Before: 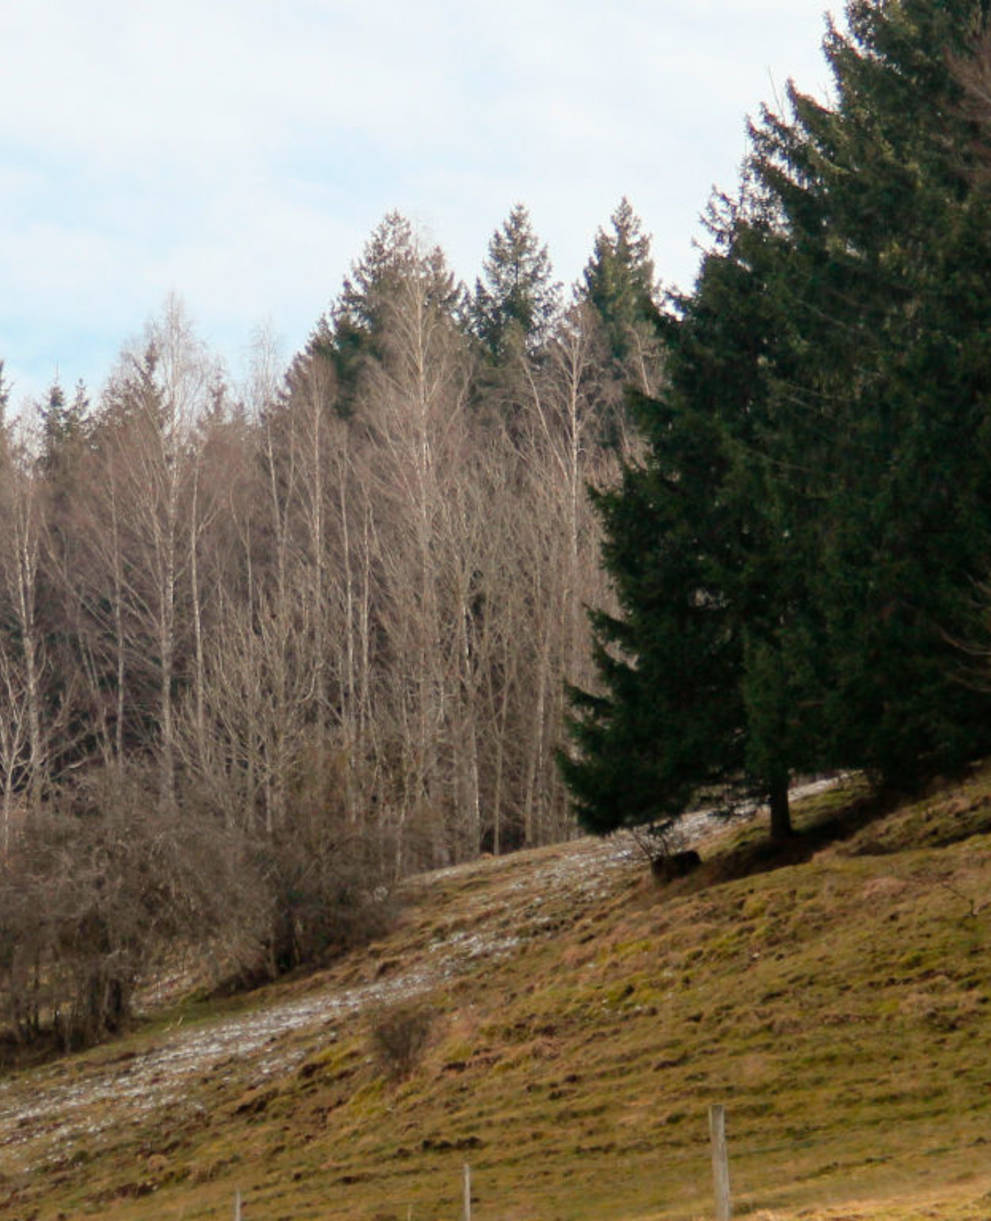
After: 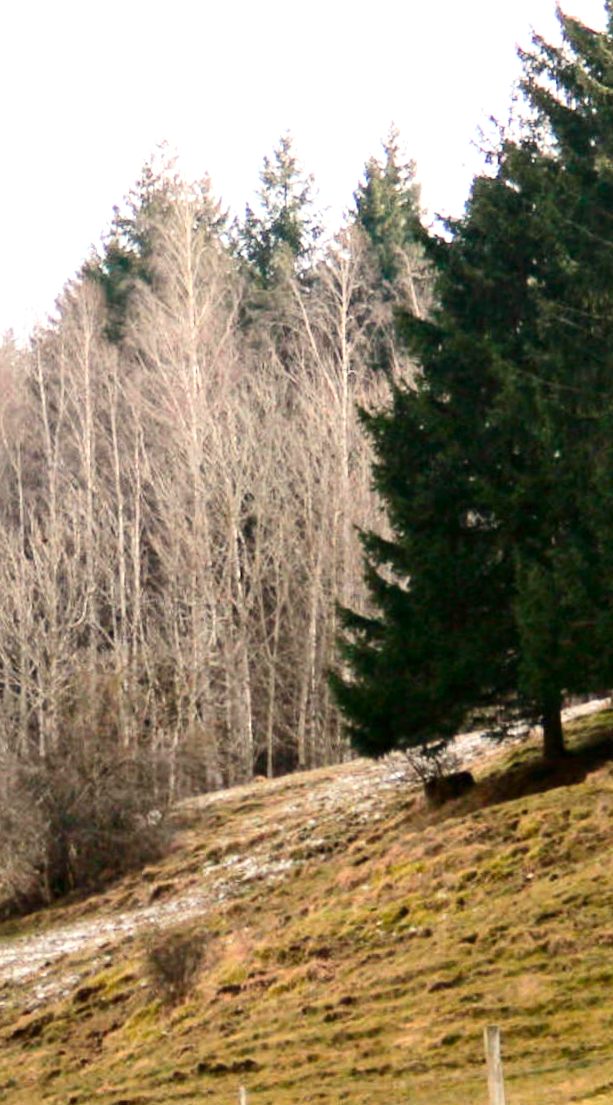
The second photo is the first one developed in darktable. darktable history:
rotate and perspective: rotation -0.45°, automatic cropping original format, crop left 0.008, crop right 0.992, crop top 0.012, crop bottom 0.988
crop and rotate: left 22.918%, top 5.629%, right 14.711%, bottom 2.247%
contrast brightness saturation: contrast 0.22
exposure: exposure 1.061 EV, compensate highlight preservation false
